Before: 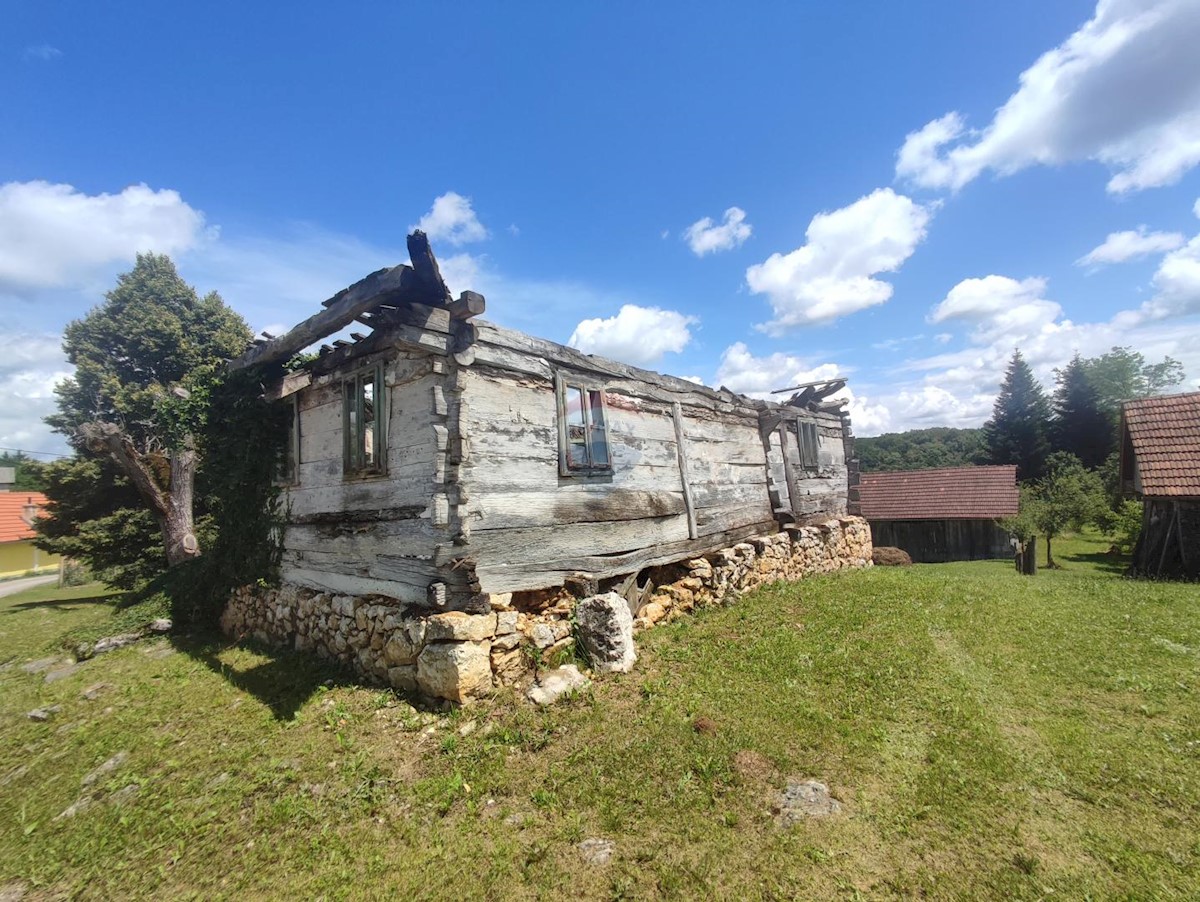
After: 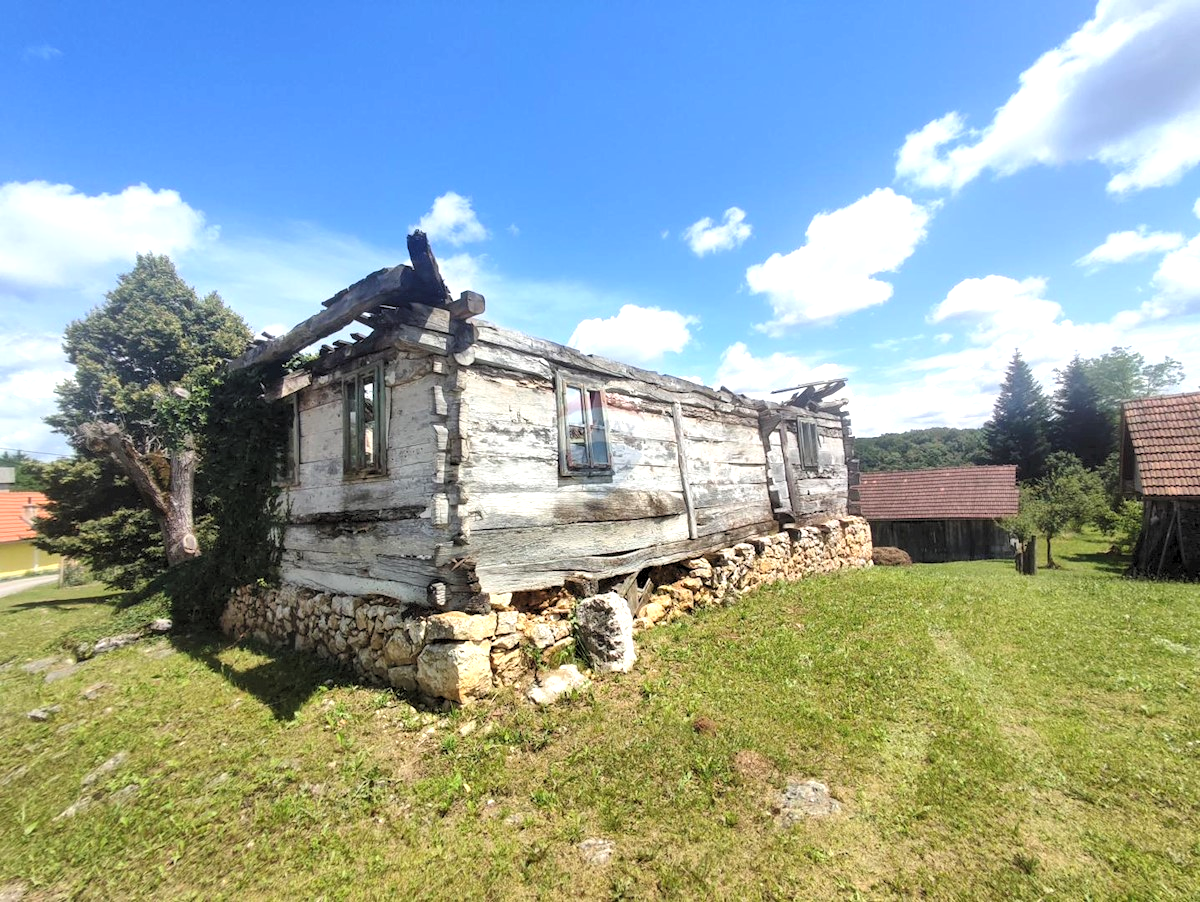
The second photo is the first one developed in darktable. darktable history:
levels: levels [0.073, 0.497, 0.972]
exposure: exposure 0.48 EV, compensate exposure bias true, compensate highlight preservation false
